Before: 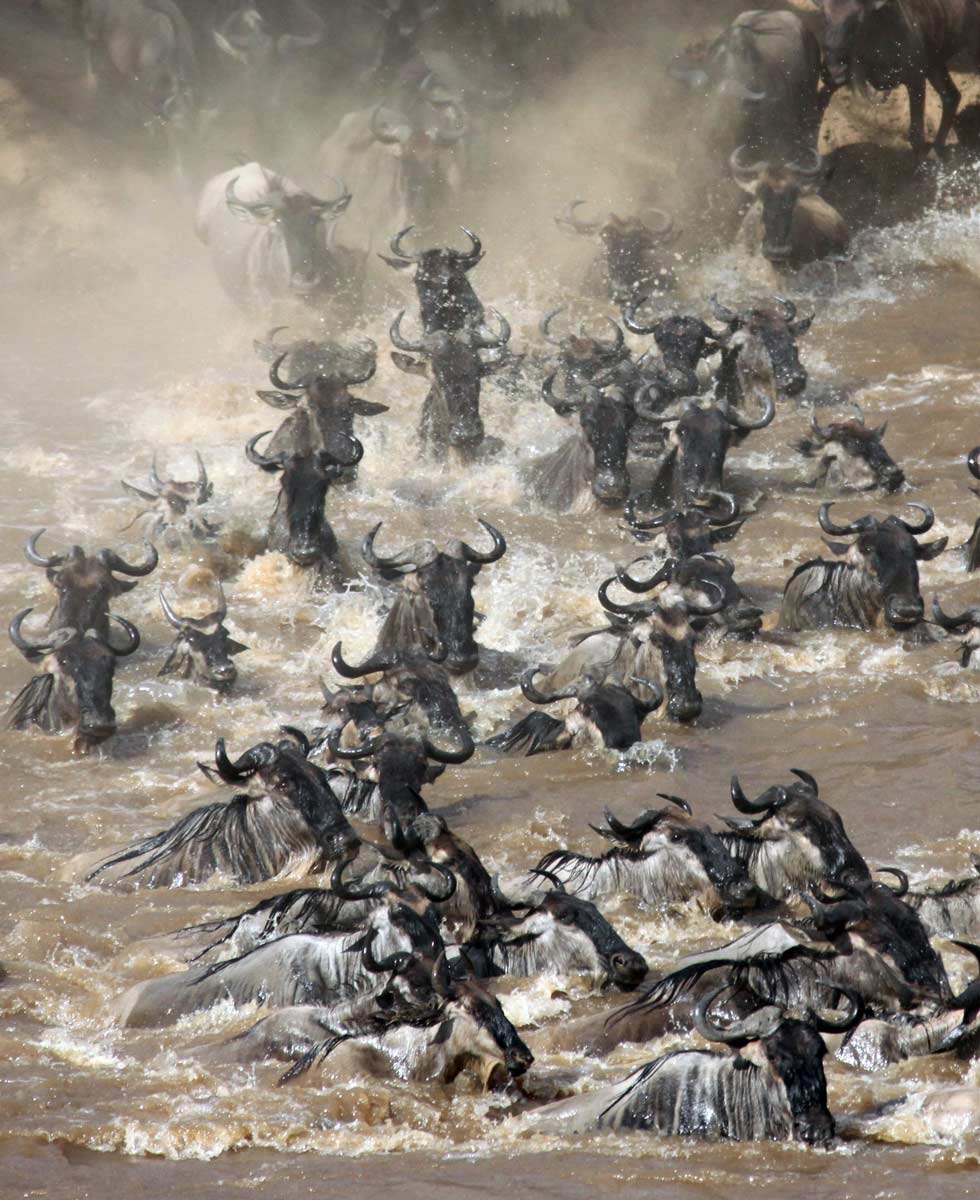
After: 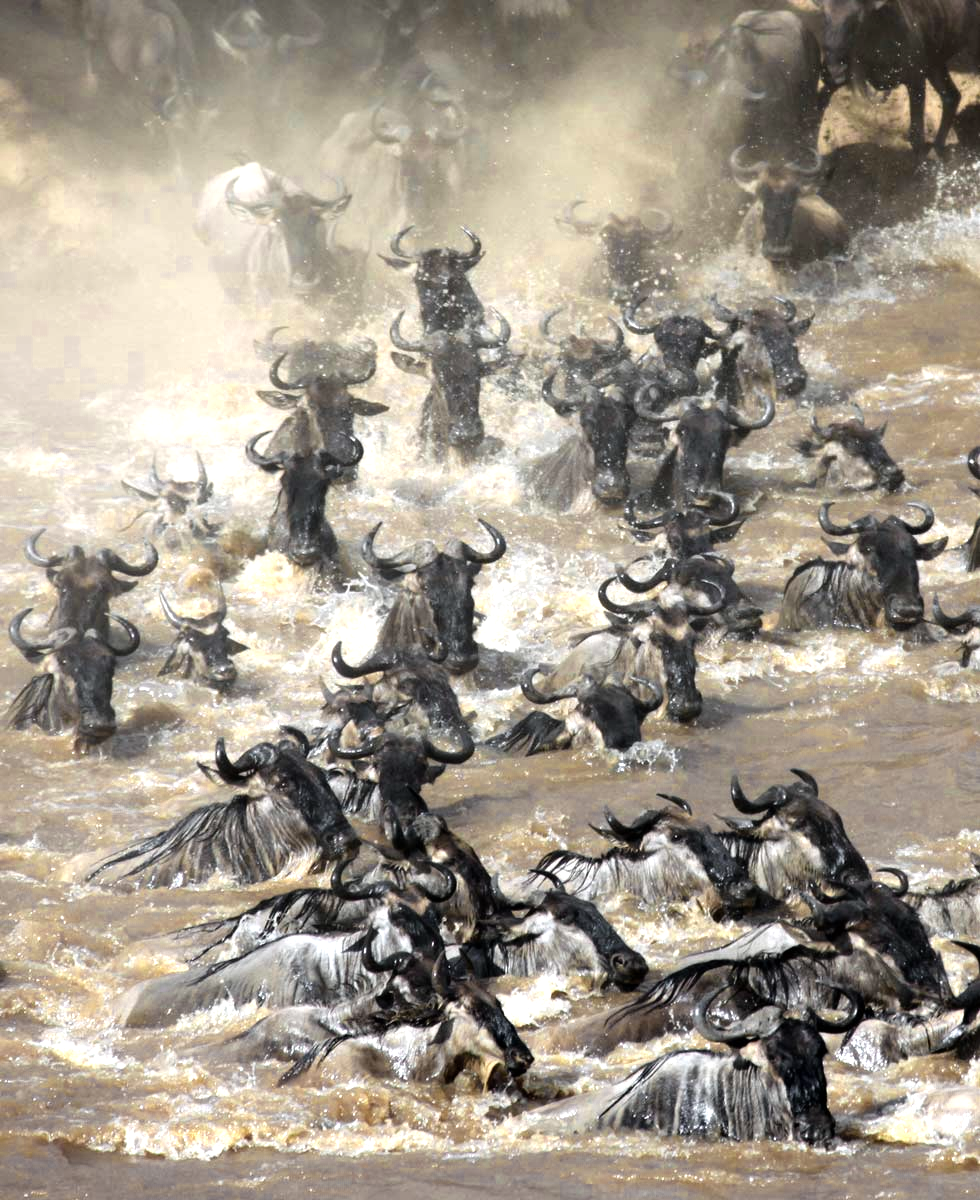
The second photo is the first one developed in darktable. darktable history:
tone equalizer: -8 EV -0.444 EV, -7 EV -0.377 EV, -6 EV -0.319 EV, -5 EV -0.229 EV, -3 EV 0.22 EV, -2 EV 0.337 EV, -1 EV 0.39 EV, +0 EV 0.392 EV, mask exposure compensation -0.492 EV
color zones: curves: ch0 [(0.004, 0.306) (0.107, 0.448) (0.252, 0.656) (0.41, 0.398) (0.595, 0.515) (0.768, 0.628)]; ch1 [(0.07, 0.323) (0.151, 0.452) (0.252, 0.608) (0.346, 0.221) (0.463, 0.189) (0.61, 0.368) (0.735, 0.395) (0.921, 0.412)]; ch2 [(0, 0.476) (0.132, 0.512) (0.243, 0.512) (0.397, 0.48) (0.522, 0.376) (0.634, 0.536) (0.761, 0.46)]
